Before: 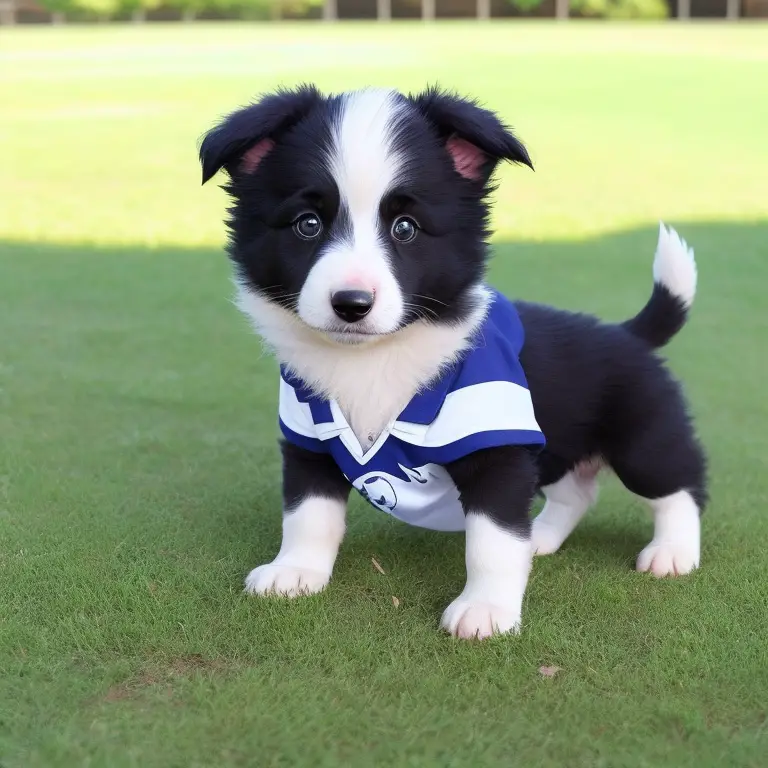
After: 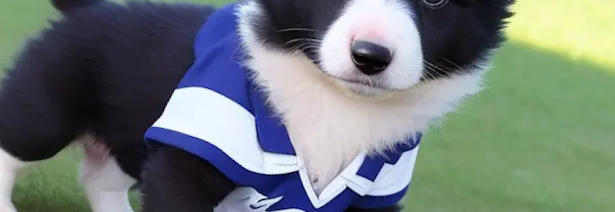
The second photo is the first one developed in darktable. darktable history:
rotate and perspective: lens shift (horizontal) -0.055, automatic cropping off
crop and rotate: angle 16.12°, top 30.835%, bottom 35.653%
